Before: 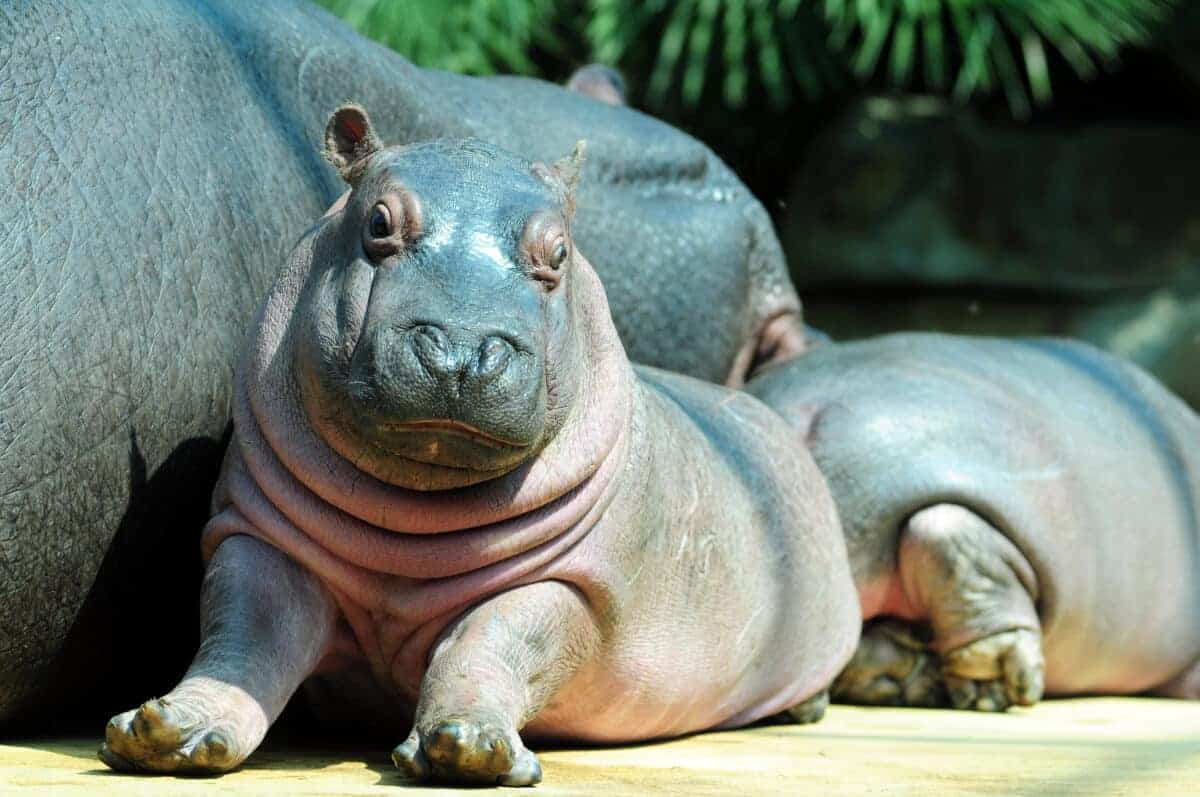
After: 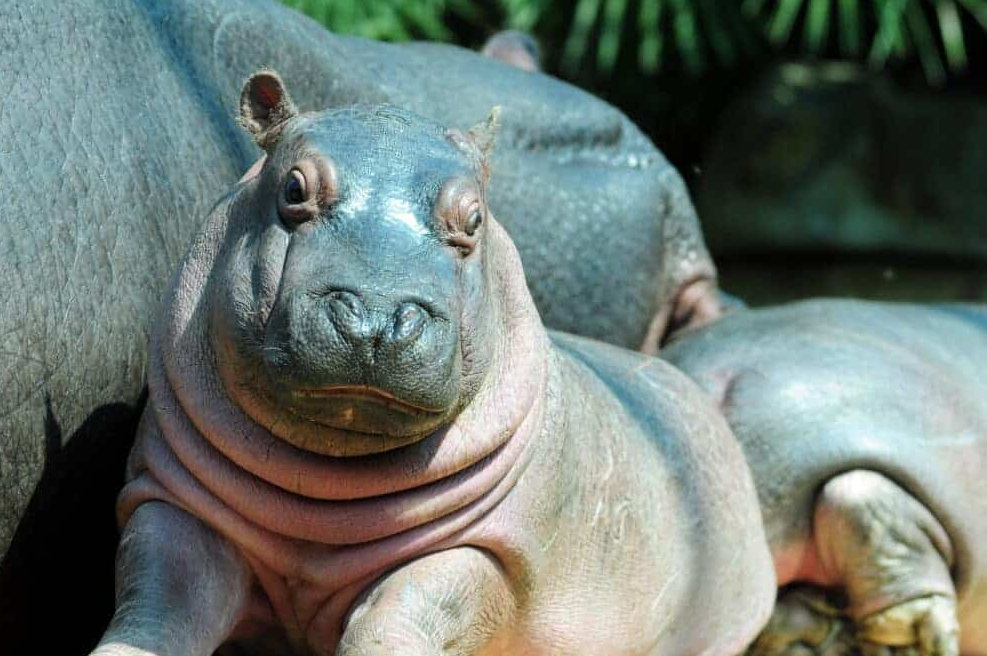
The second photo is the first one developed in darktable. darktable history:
crop and rotate: left 7.112%, top 4.383%, right 10.602%, bottom 13.246%
